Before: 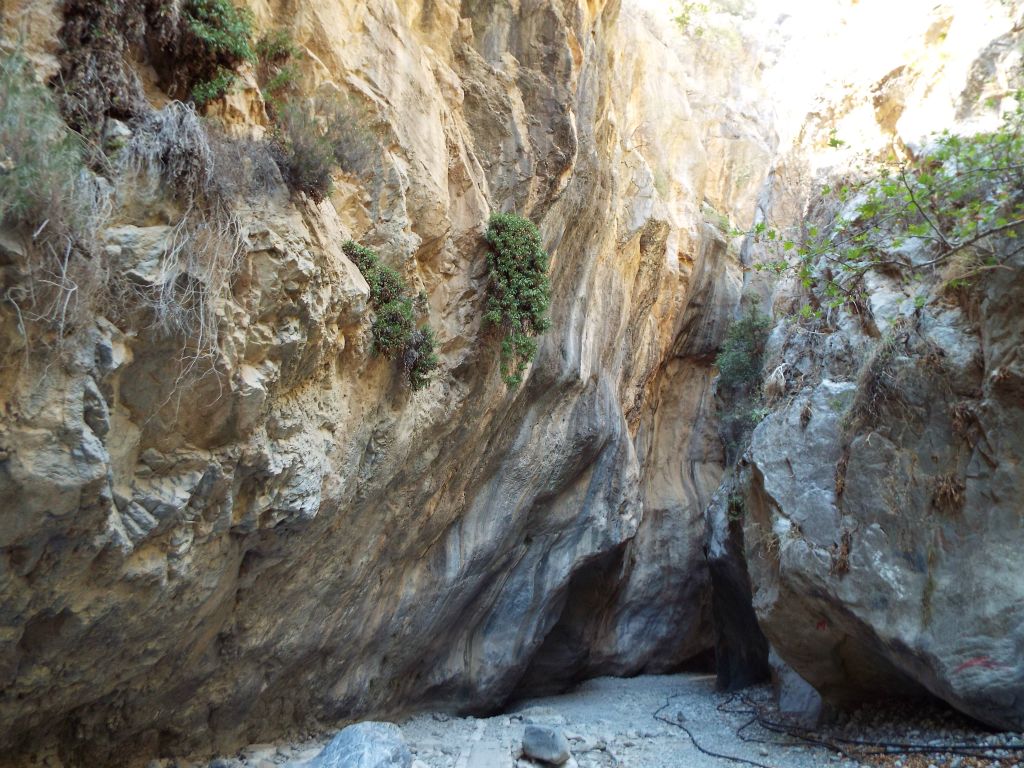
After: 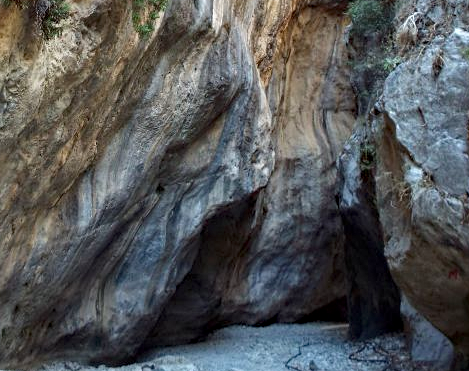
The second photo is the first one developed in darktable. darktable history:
crop: left 35.976%, top 45.819%, right 18.162%, bottom 5.807%
local contrast: on, module defaults
haze removal: compatibility mode true, adaptive false
sharpen: amount 0.2
